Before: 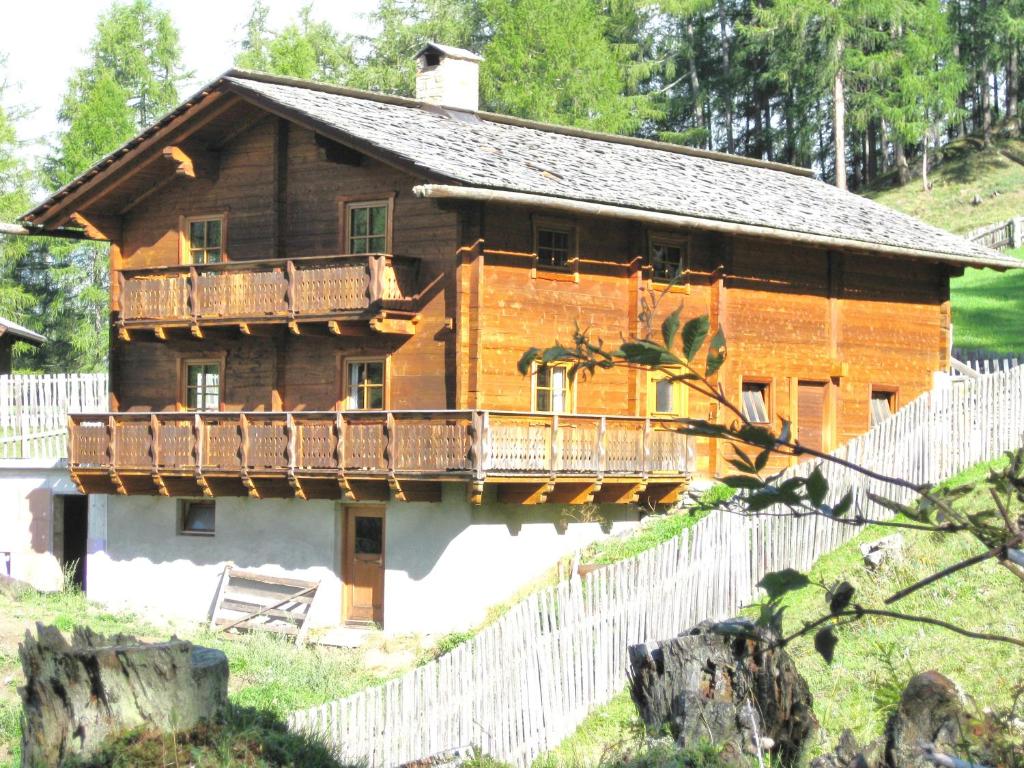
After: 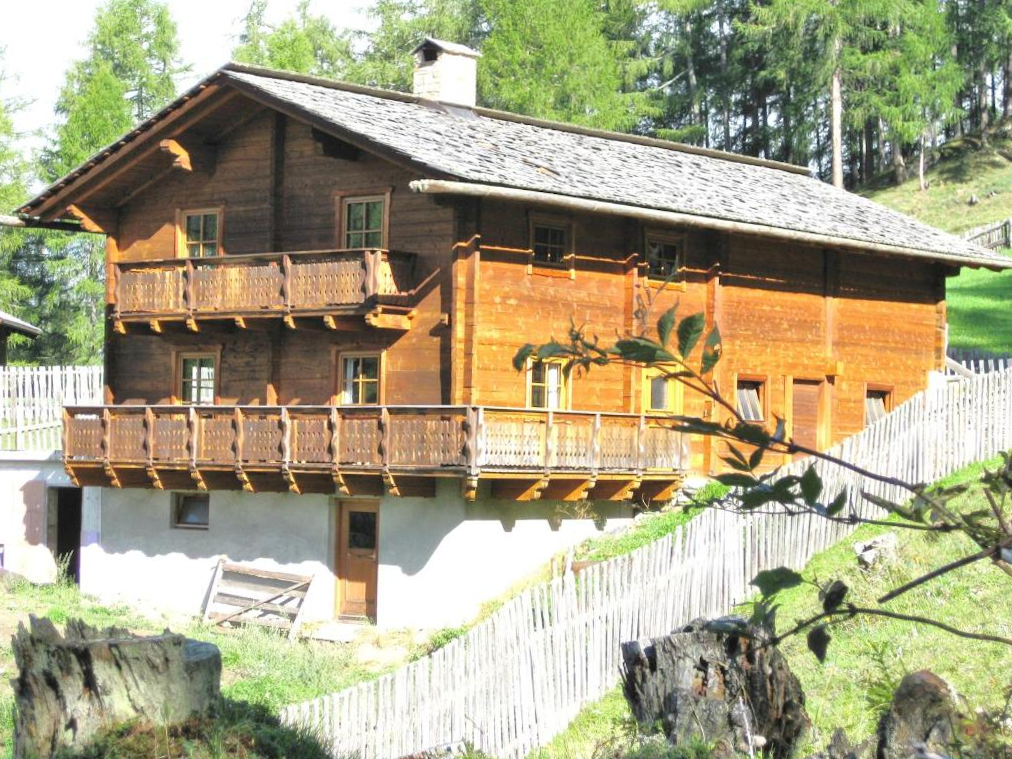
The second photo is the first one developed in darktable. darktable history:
crop and rotate: angle -0.474°
